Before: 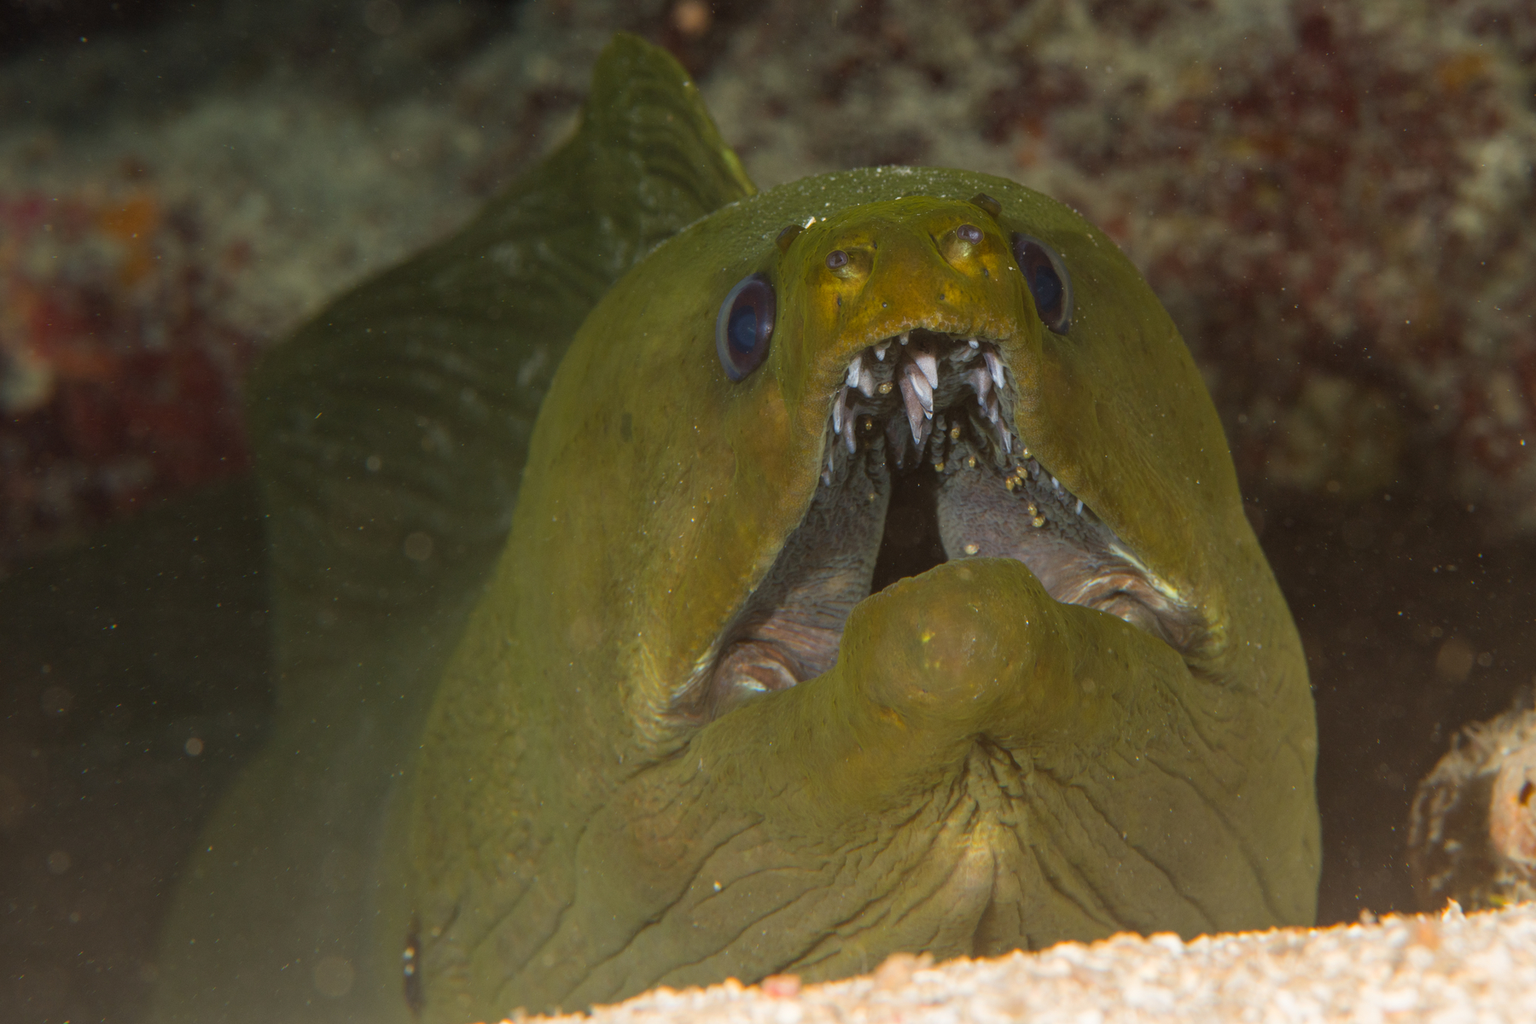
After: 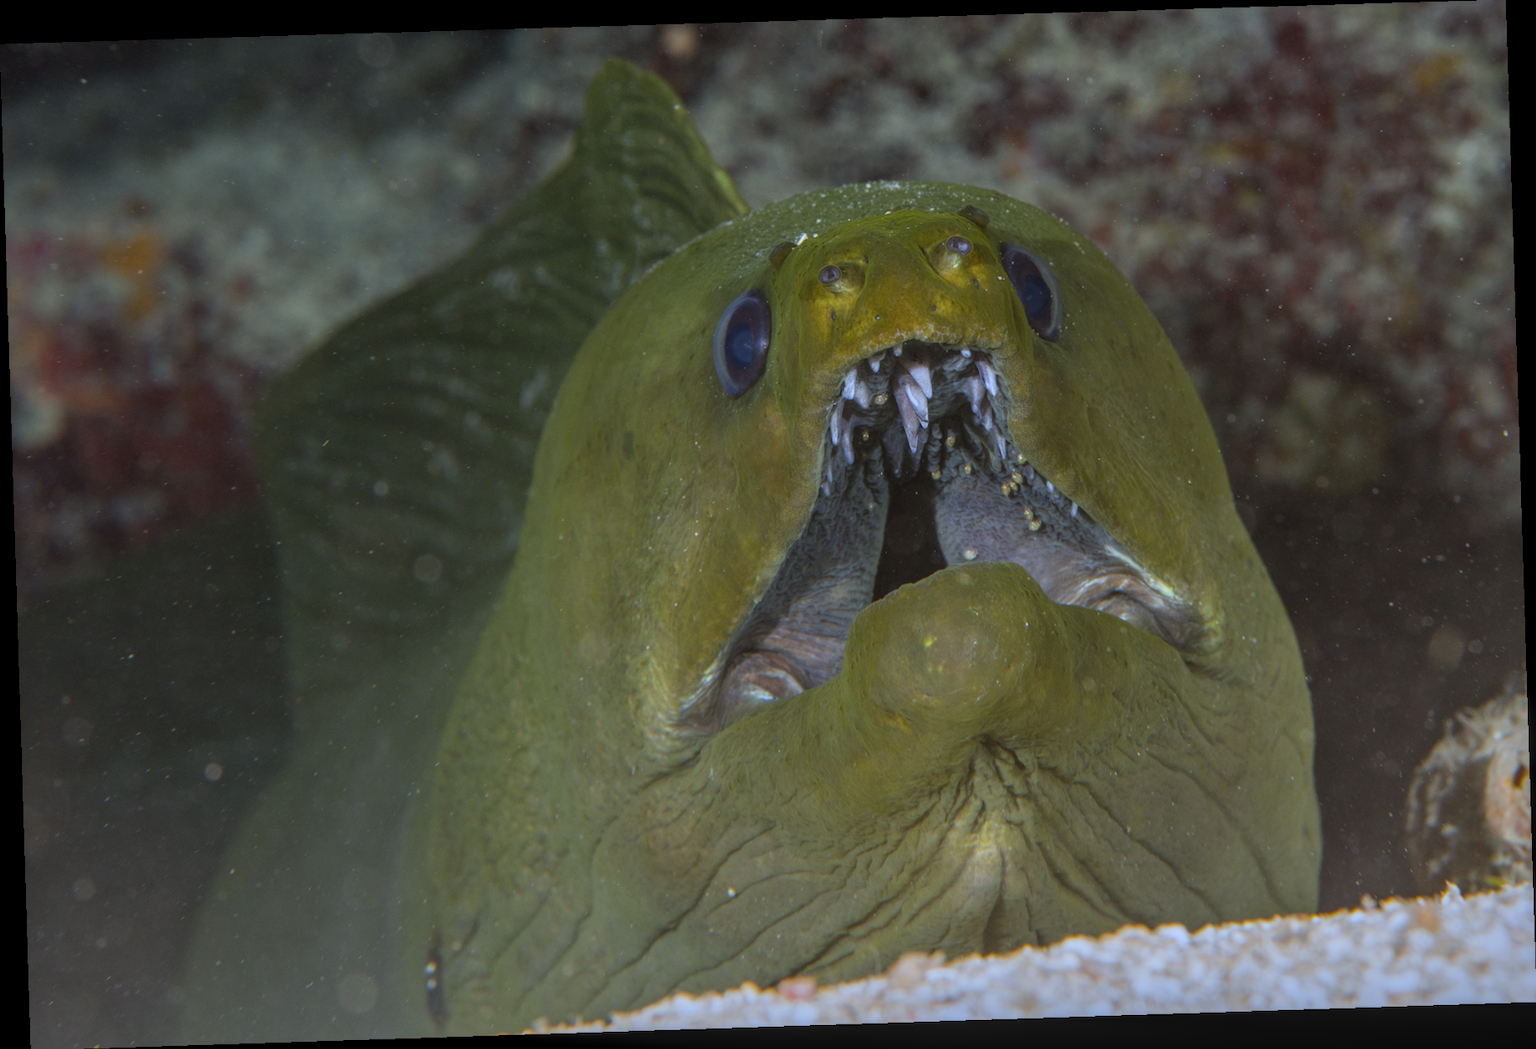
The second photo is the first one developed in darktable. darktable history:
color balance: contrast -15%
rotate and perspective: rotation -1.77°, lens shift (horizontal) 0.004, automatic cropping off
white balance: red 0.871, blue 1.249
local contrast: highlights 0%, shadows 0%, detail 133%
